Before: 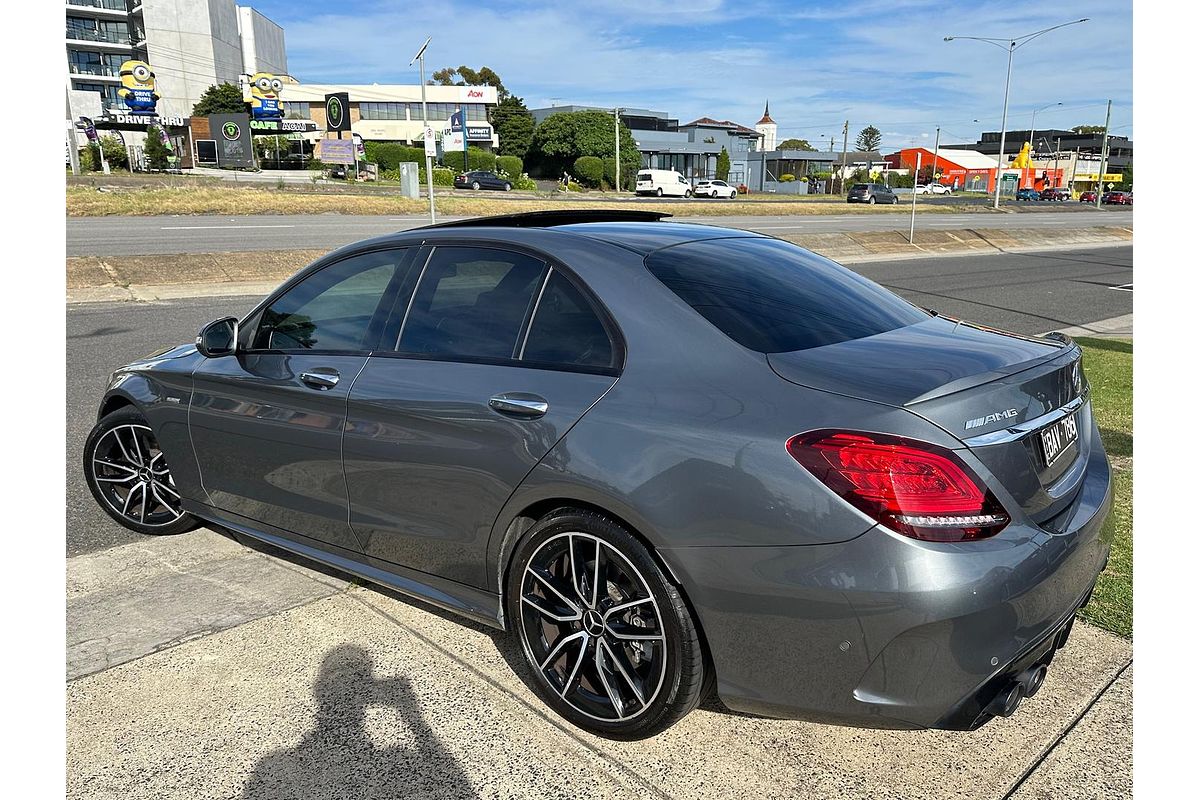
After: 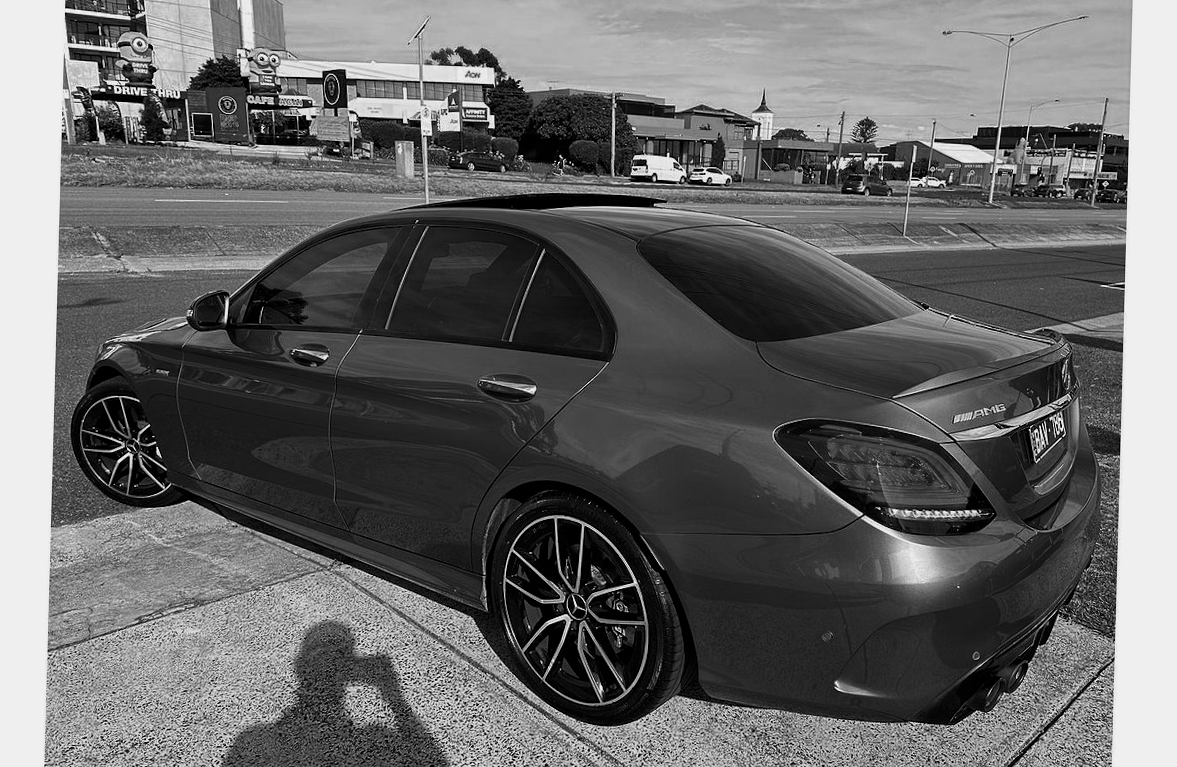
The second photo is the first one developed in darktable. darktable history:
rotate and perspective: rotation 1.57°, crop left 0.018, crop right 0.982, crop top 0.039, crop bottom 0.961
color calibration: output gray [0.253, 0.26, 0.487, 0], gray › normalize channels true, illuminant same as pipeline (D50), adaptation XYZ, x 0.346, y 0.359, gamut compression 0
contrast brightness saturation: brightness -0.25, saturation 0.2
exposure: compensate highlight preservation false
